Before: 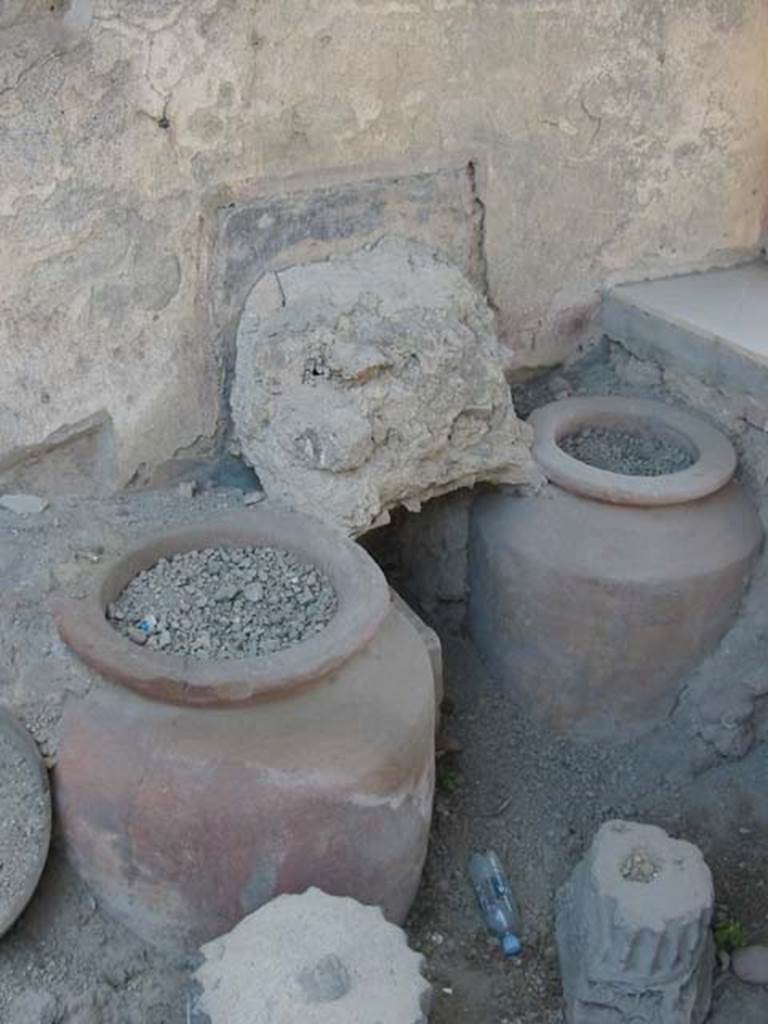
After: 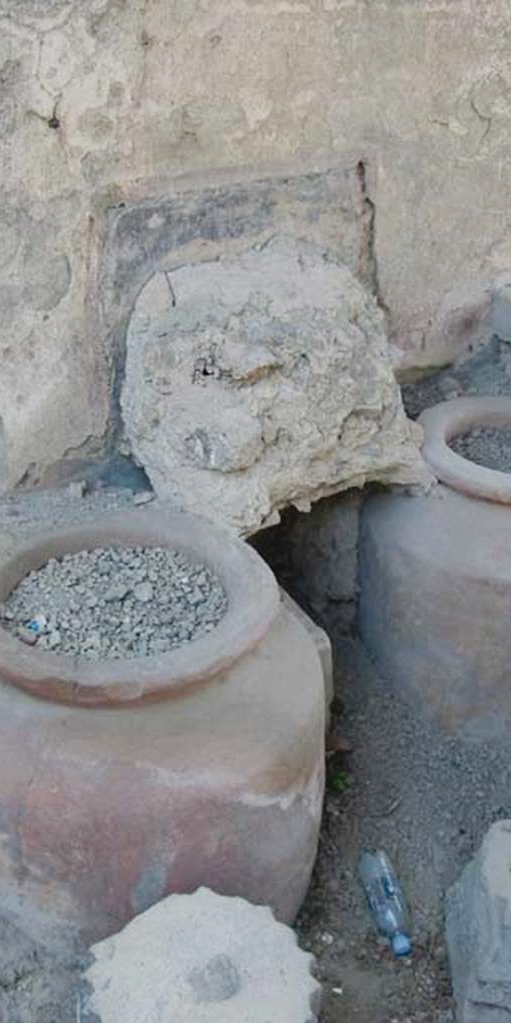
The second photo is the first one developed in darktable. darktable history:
shadows and highlights: soften with gaussian
tone curve: curves: ch0 [(0, 0.022) (0.114, 0.088) (0.282, 0.316) (0.446, 0.511) (0.613, 0.693) (0.786, 0.843) (0.999, 0.949)]; ch1 [(0, 0) (0.395, 0.343) (0.463, 0.427) (0.486, 0.474) (0.503, 0.5) (0.535, 0.522) (0.555, 0.566) (0.594, 0.614) (0.755, 0.793) (1, 1)]; ch2 [(0, 0) (0.369, 0.388) (0.449, 0.431) (0.501, 0.5) (0.528, 0.517) (0.561, 0.59) (0.612, 0.646) (0.697, 0.721) (1, 1)], preserve colors none
crop and rotate: left 14.323%, right 19.011%
